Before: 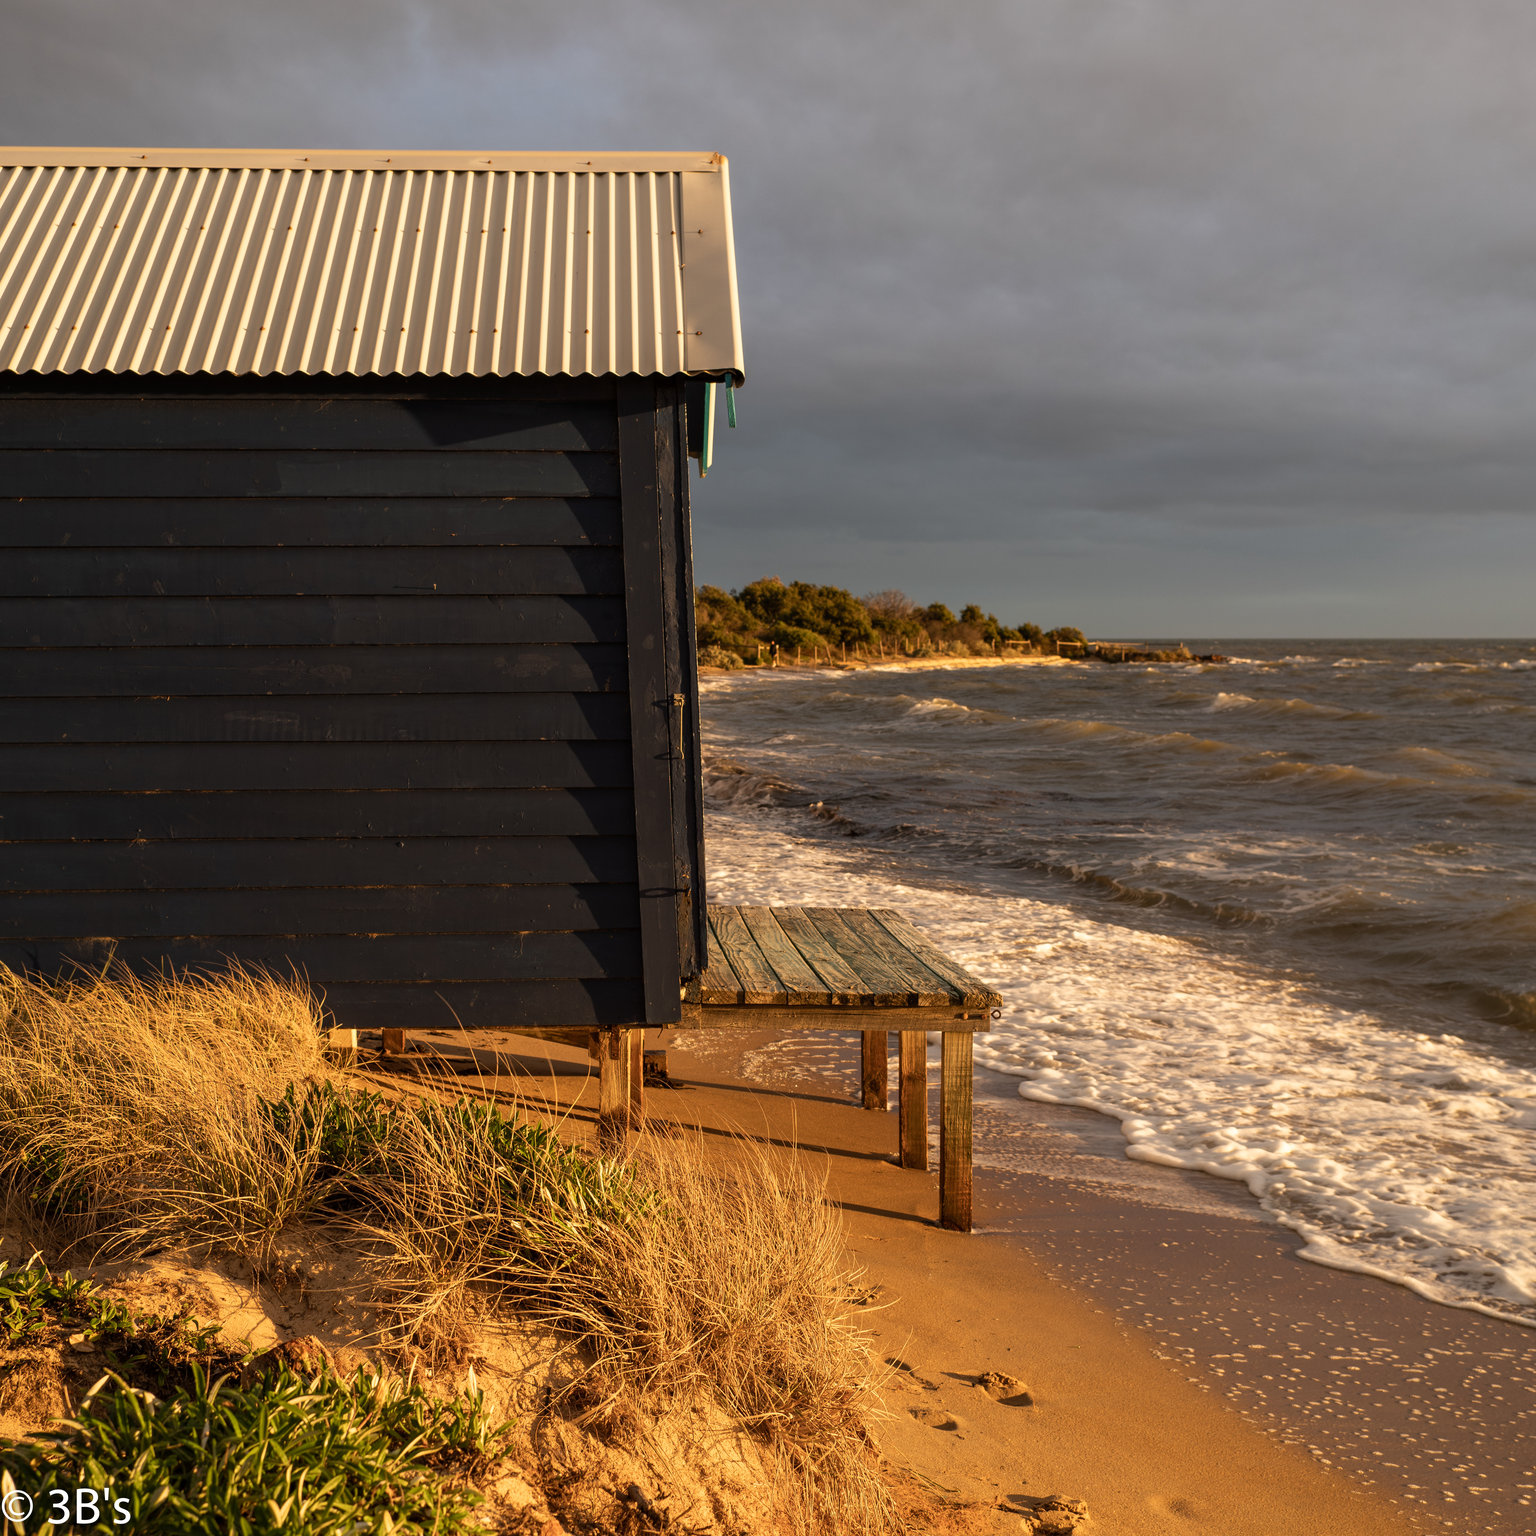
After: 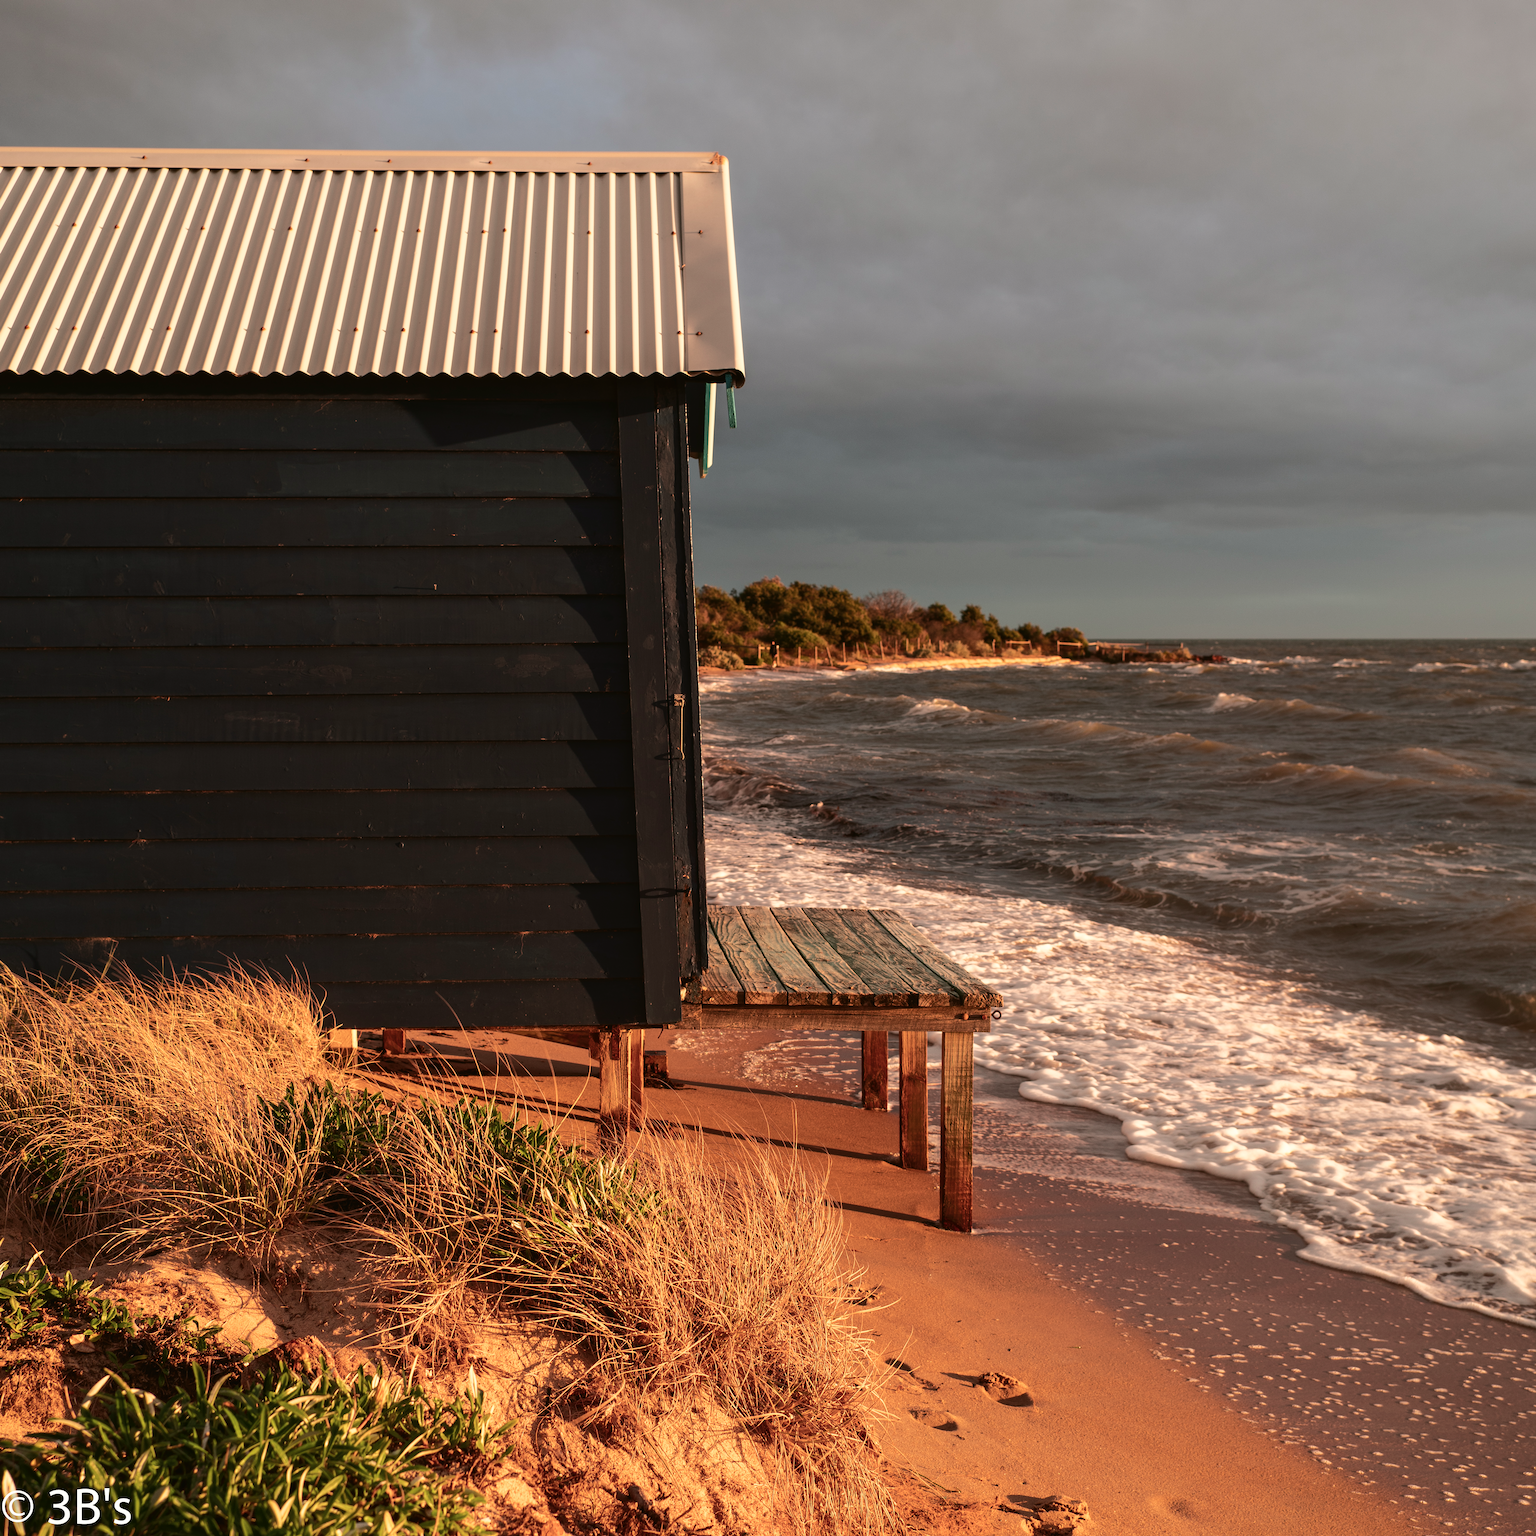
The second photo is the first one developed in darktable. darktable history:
white balance: red 1, blue 1
tone curve: curves: ch0 [(0, 0.021) (0.059, 0.053) (0.212, 0.18) (0.337, 0.304) (0.495, 0.505) (0.725, 0.731) (0.89, 0.919) (1, 1)]; ch1 [(0, 0) (0.094, 0.081) (0.285, 0.299) (0.413, 0.43) (0.479, 0.475) (0.54, 0.55) (0.615, 0.65) (0.683, 0.688) (1, 1)]; ch2 [(0, 0) (0.257, 0.217) (0.434, 0.434) (0.498, 0.507) (0.599, 0.578) (1, 1)], color space Lab, independent channels, preserve colors none
